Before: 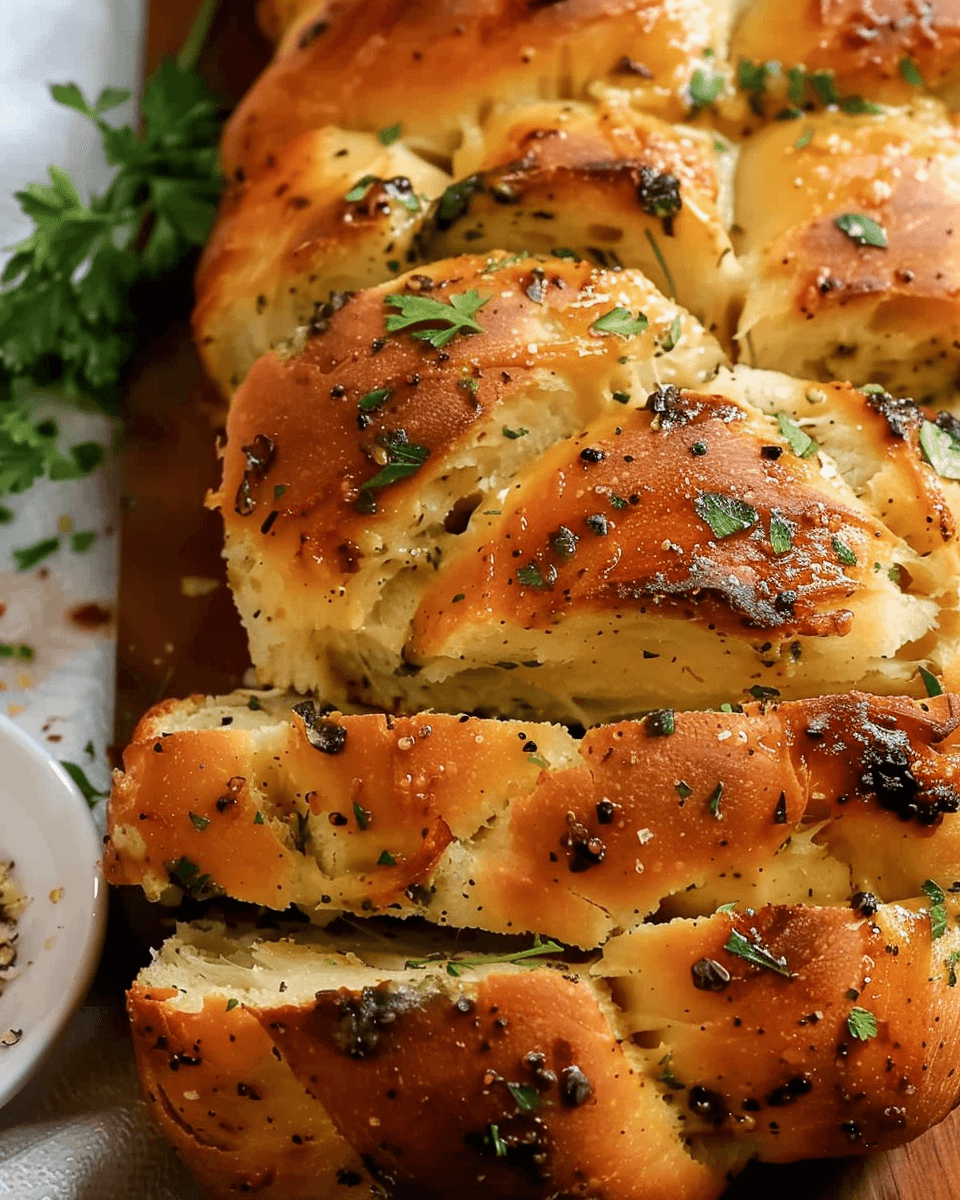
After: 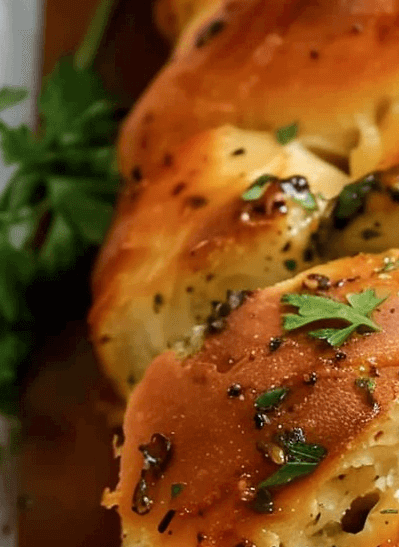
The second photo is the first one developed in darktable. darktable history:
crop and rotate: left 10.826%, top 0.112%, right 47.547%, bottom 54.285%
